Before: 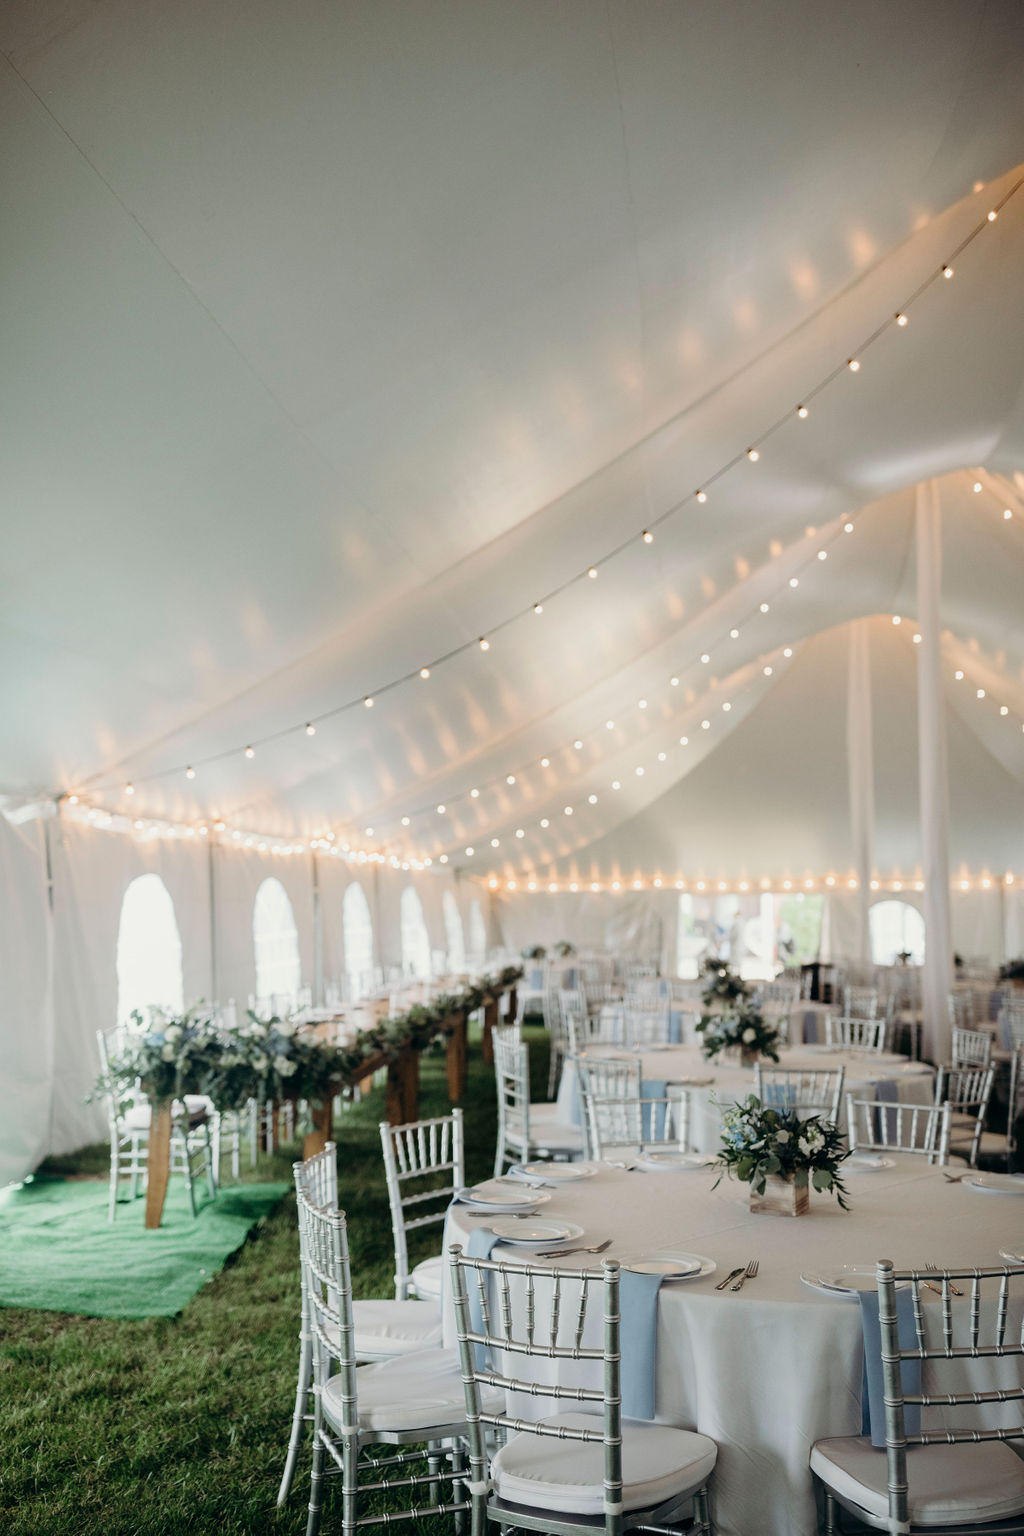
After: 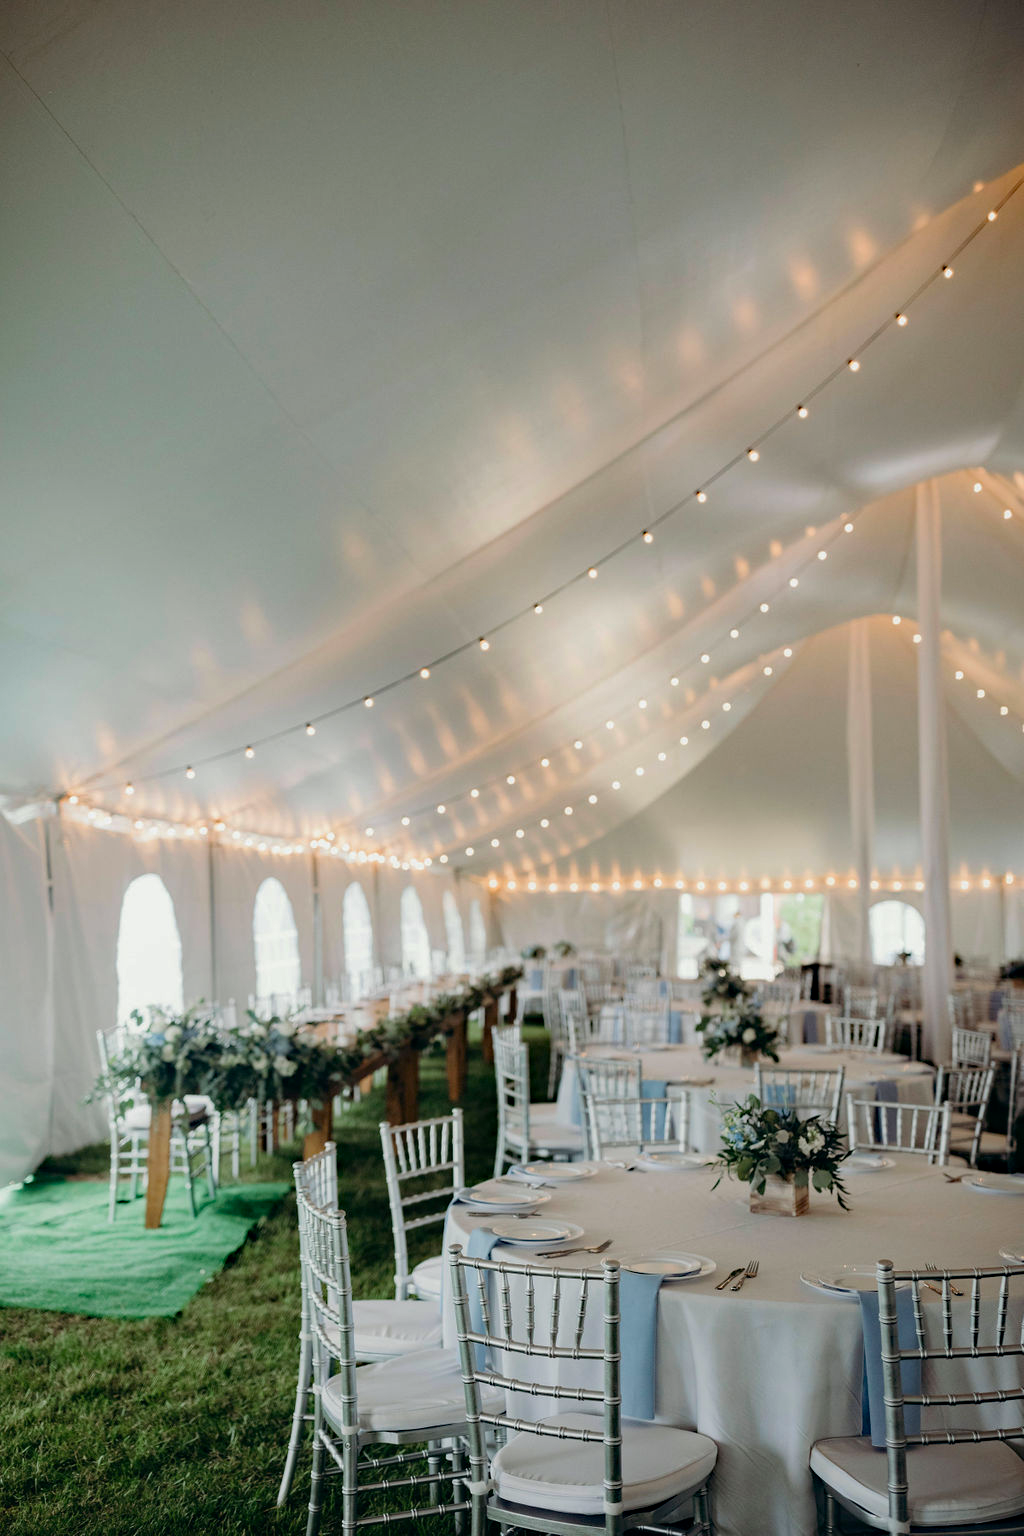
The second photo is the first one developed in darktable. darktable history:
color correction: highlights b* 0.034, saturation 1.09
haze removal: compatibility mode true, adaptive false
shadows and highlights: shadows -20.4, white point adjustment -1.98, highlights -34.81
